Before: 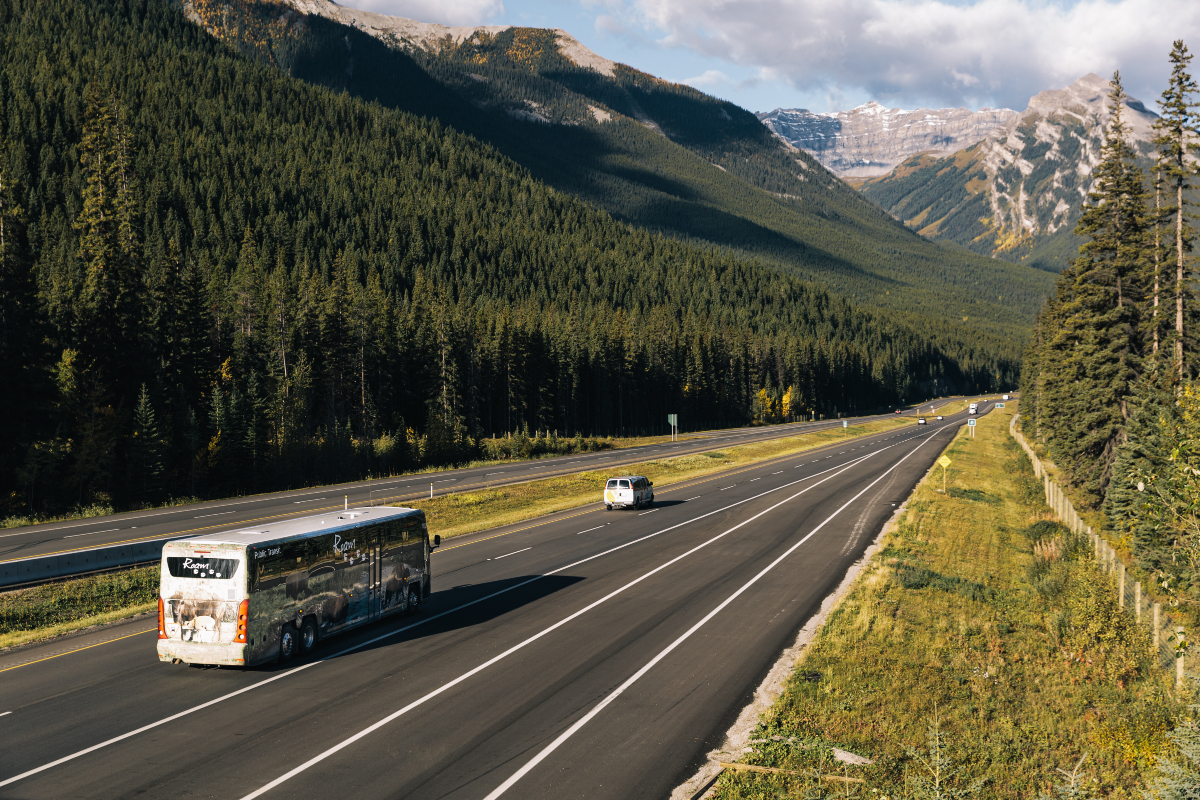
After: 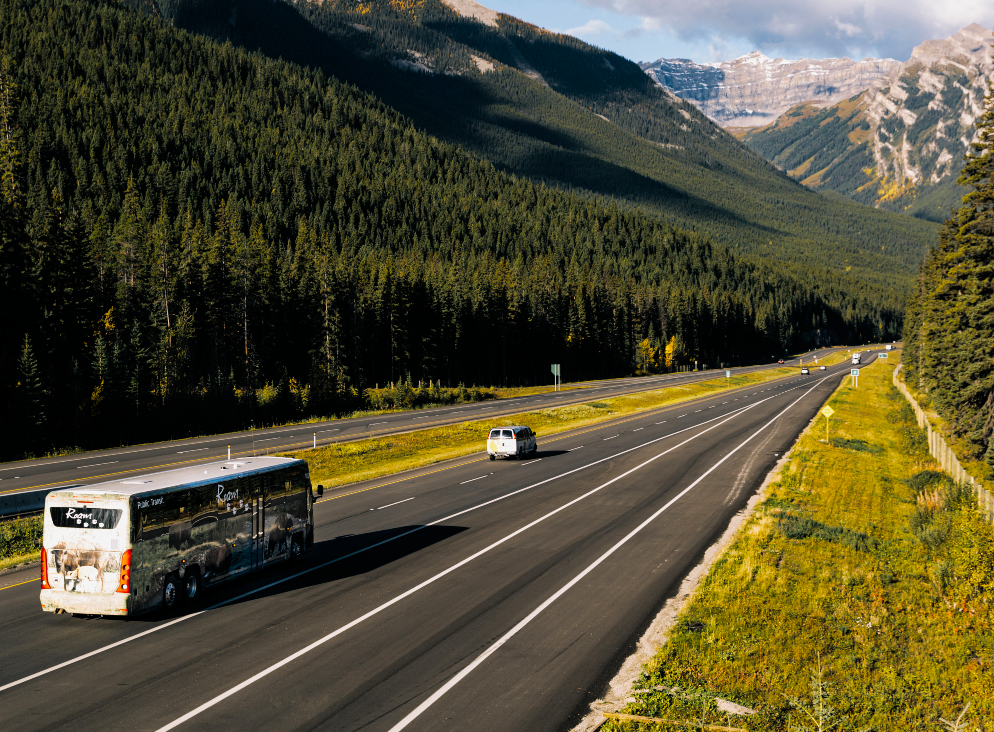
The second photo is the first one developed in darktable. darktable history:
filmic rgb: black relative exposure -12 EV, white relative exposure 2.8 EV, threshold 3 EV, target black luminance 0%, hardness 8.06, latitude 70.41%, contrast 1.14, highlights saturation mix 10%, shadows ↔ highlights balance -0.388%, color science v4 (2020), iterations of high-quality reconstruction 10, contrast in shadows soft, contrast in highlights soft, enable highlight reconstruction true
crop: left 9.807%, top 6.259%, right 7.334%, bottom 2.177%
